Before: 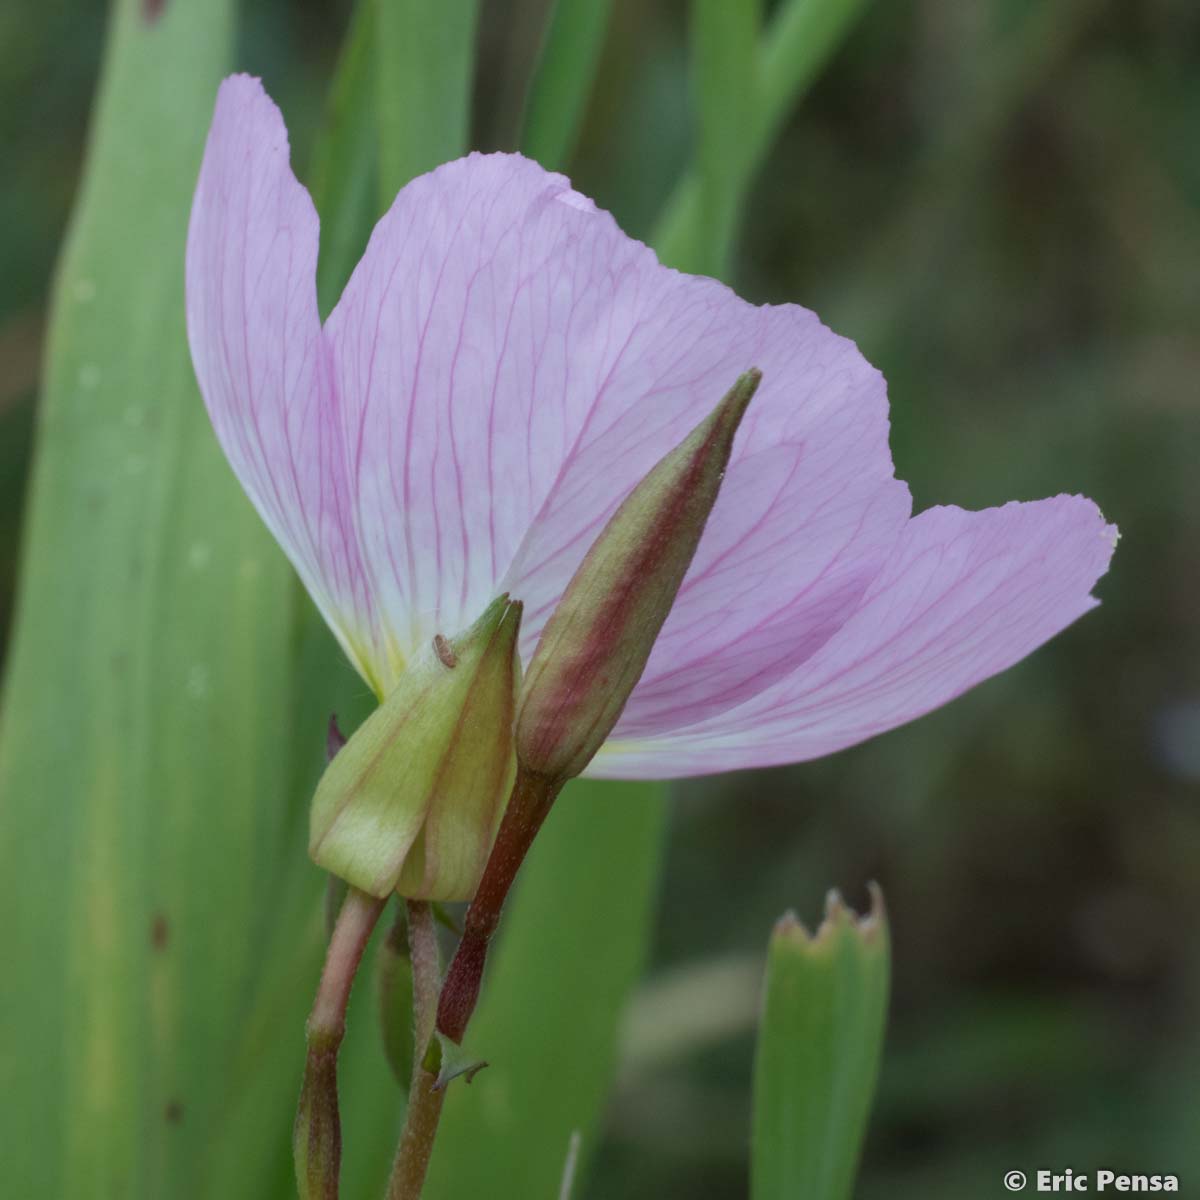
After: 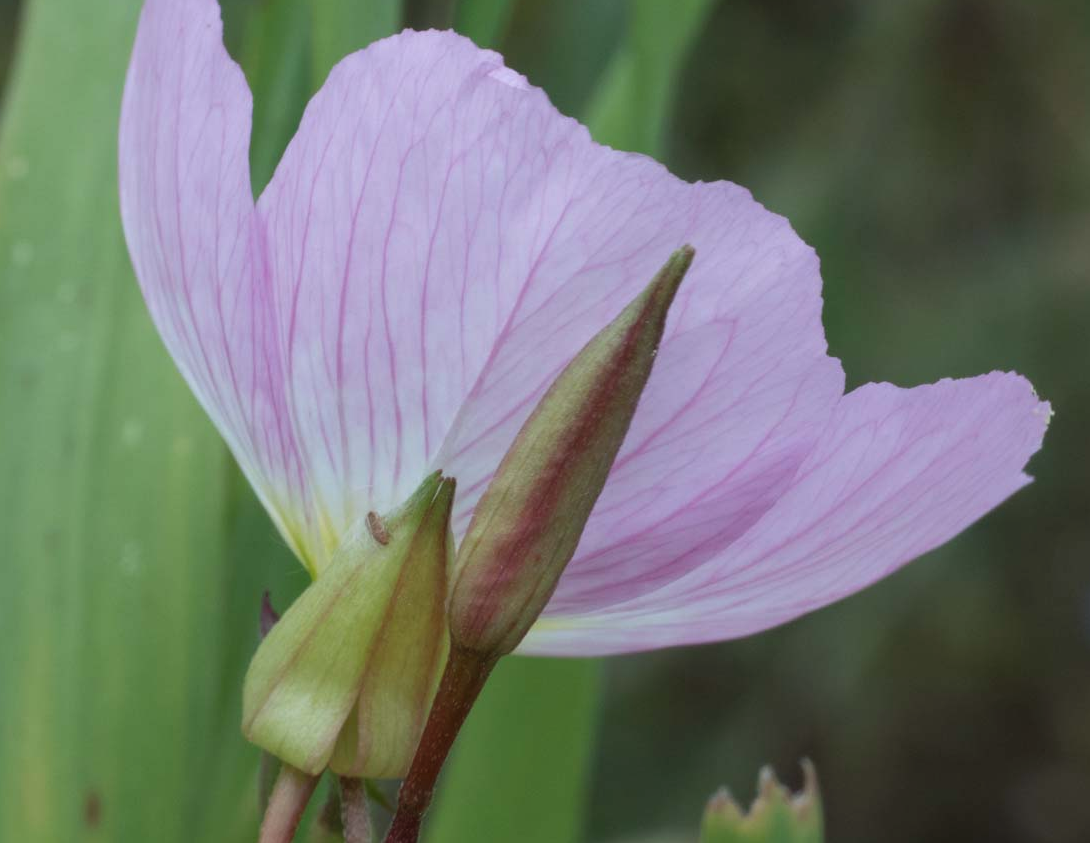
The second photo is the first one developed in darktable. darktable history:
crop: left 5.596%, top 10.314%, right 3.534%, bottom 19.395%
exposure: black level correction -0.003, exposure 0.04 EV, compensate highlight preservation false
tone equalizer: on, module defaults
